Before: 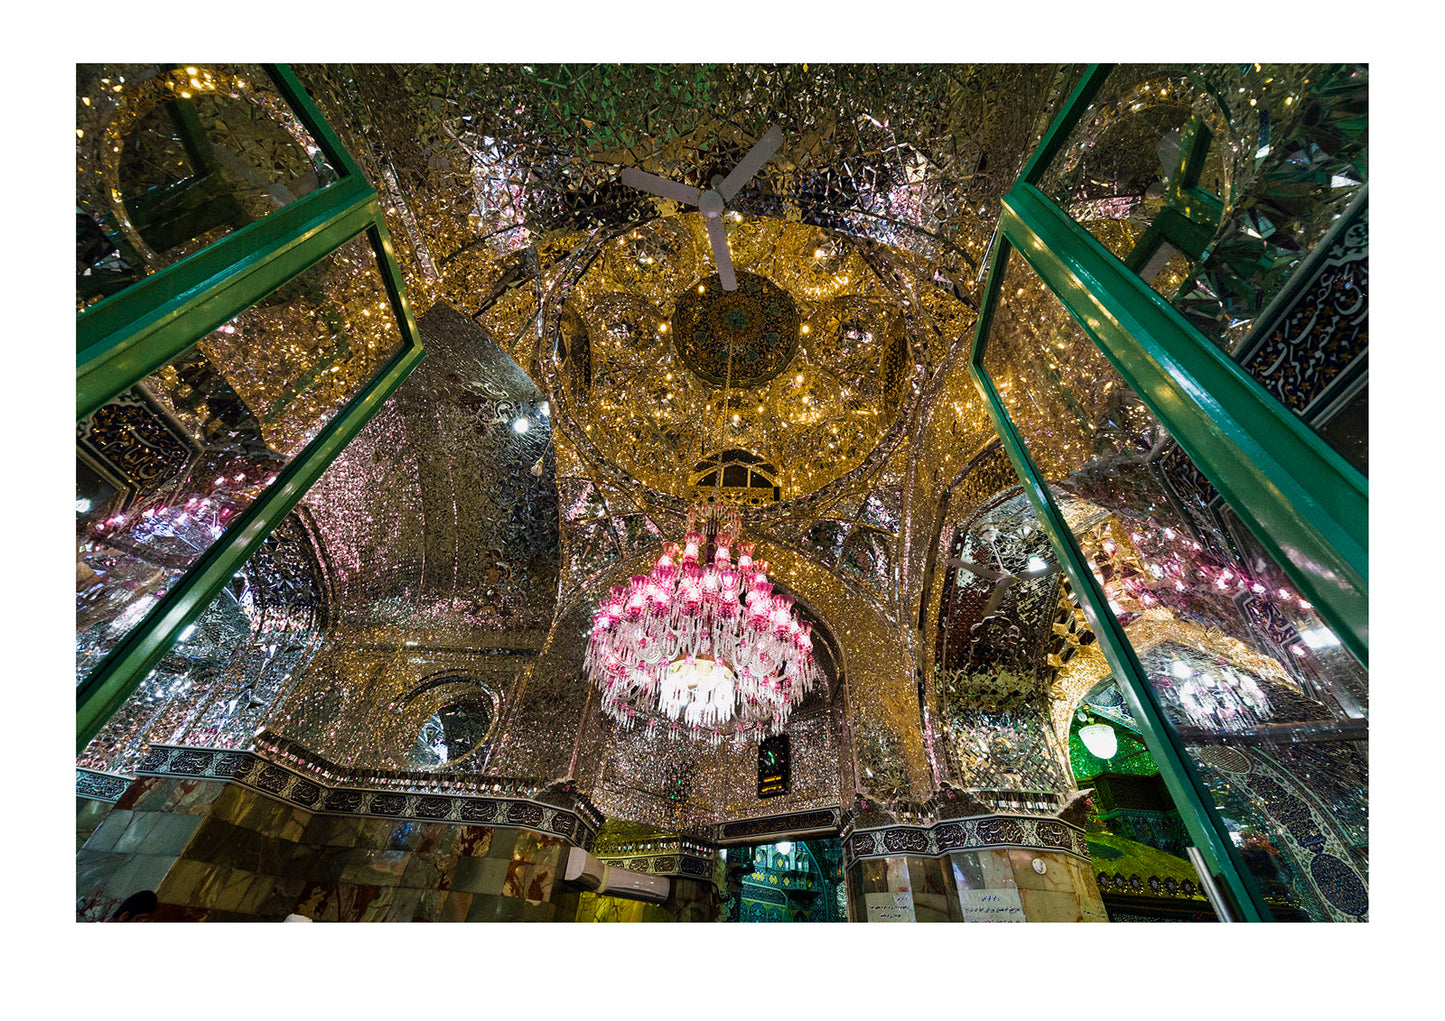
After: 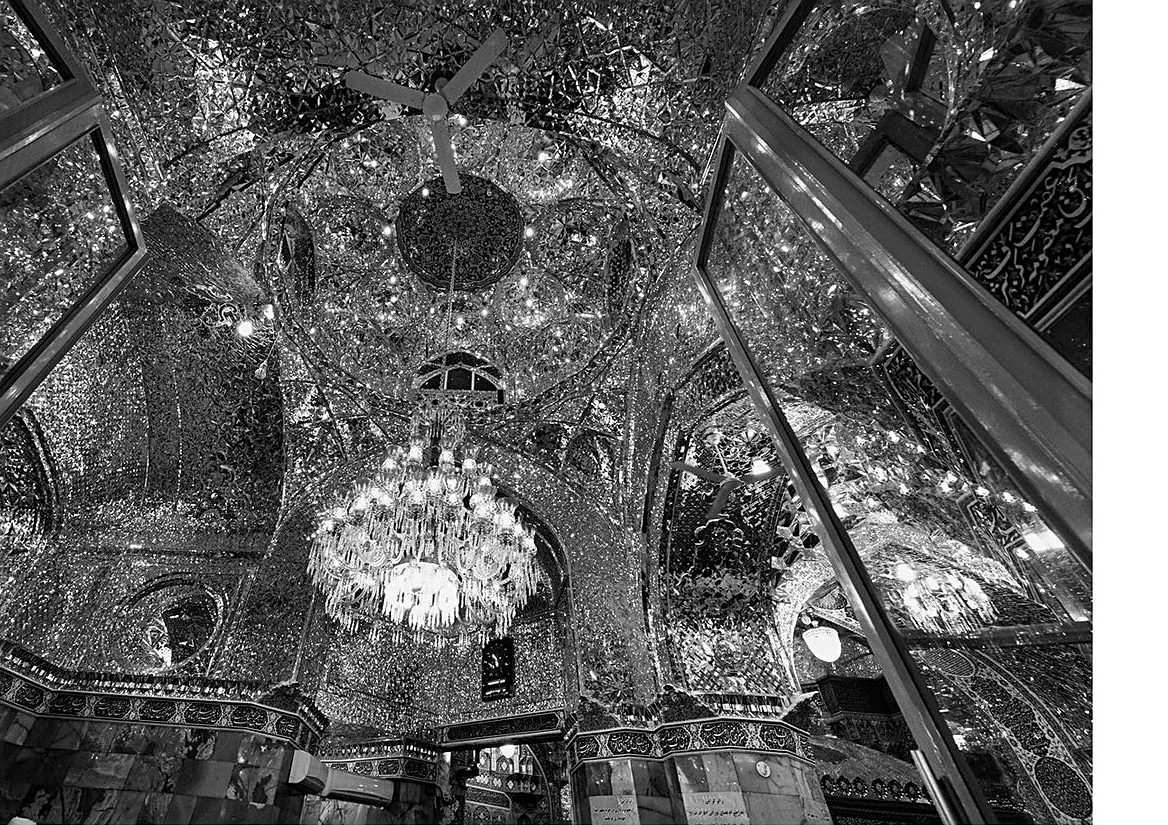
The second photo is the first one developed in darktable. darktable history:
crop: left 19.159%, top 9.58%, bottom 9.58%
sharpen: on, module defaults
monochrome: on, module defaults
